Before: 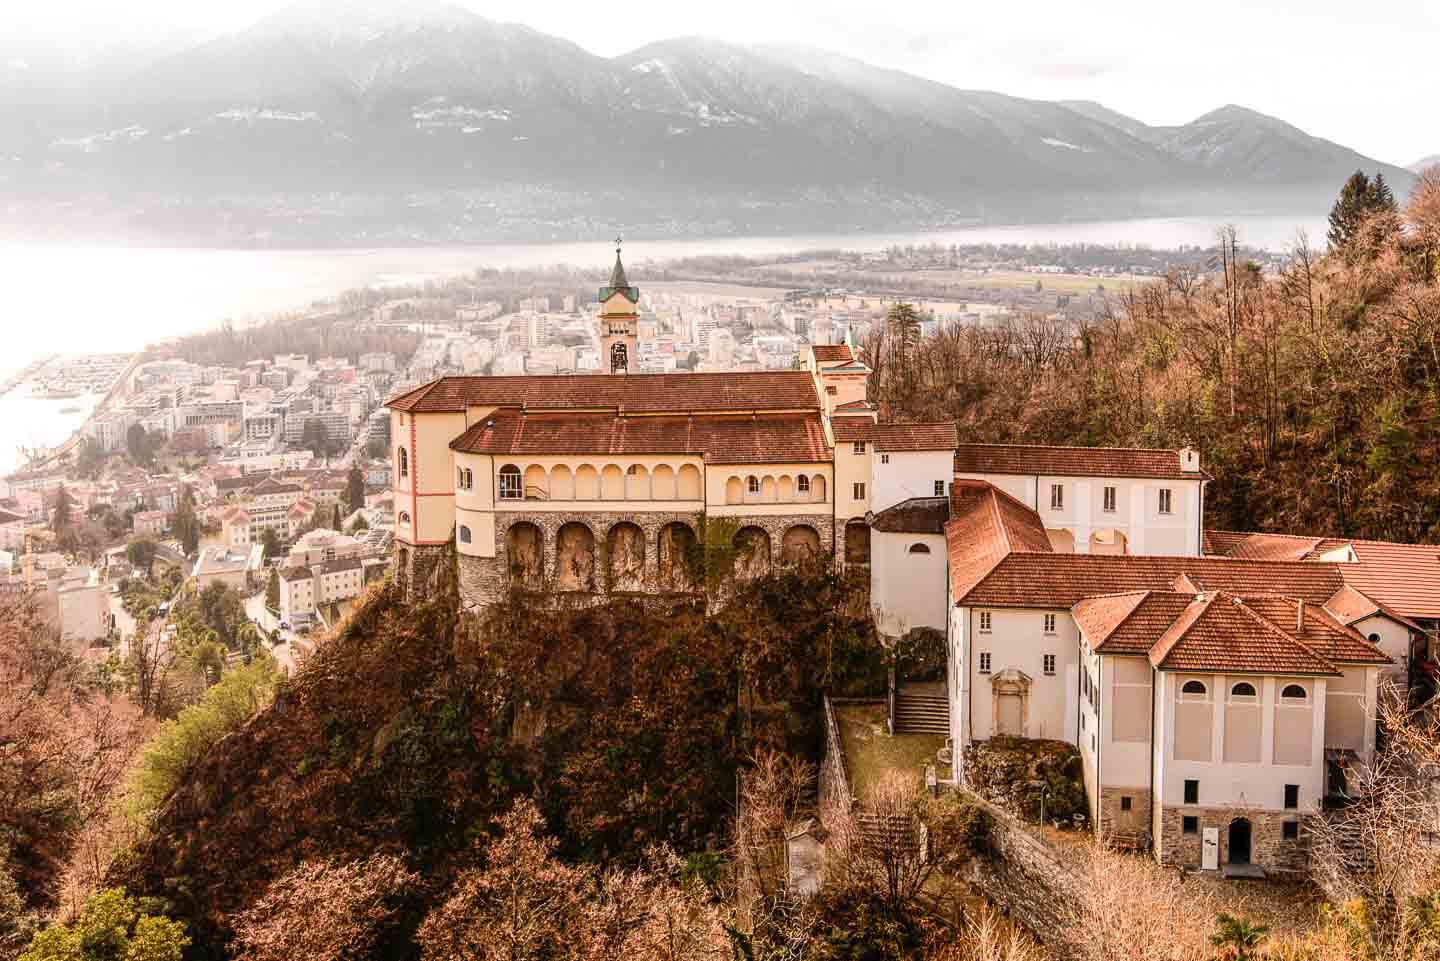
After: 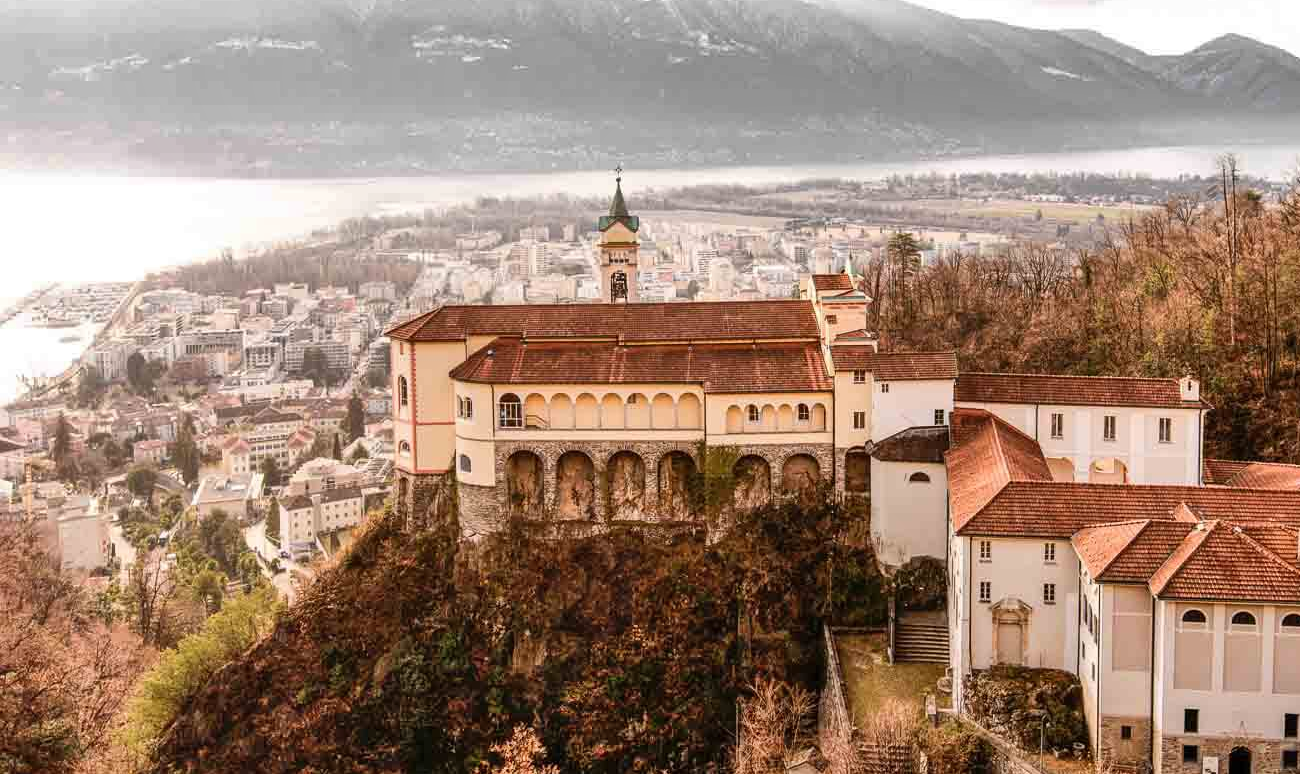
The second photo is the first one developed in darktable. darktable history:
crop: top 7.49%, right 9.717%, bottom 11.943%
shadows and highlights: soften with gaussian
